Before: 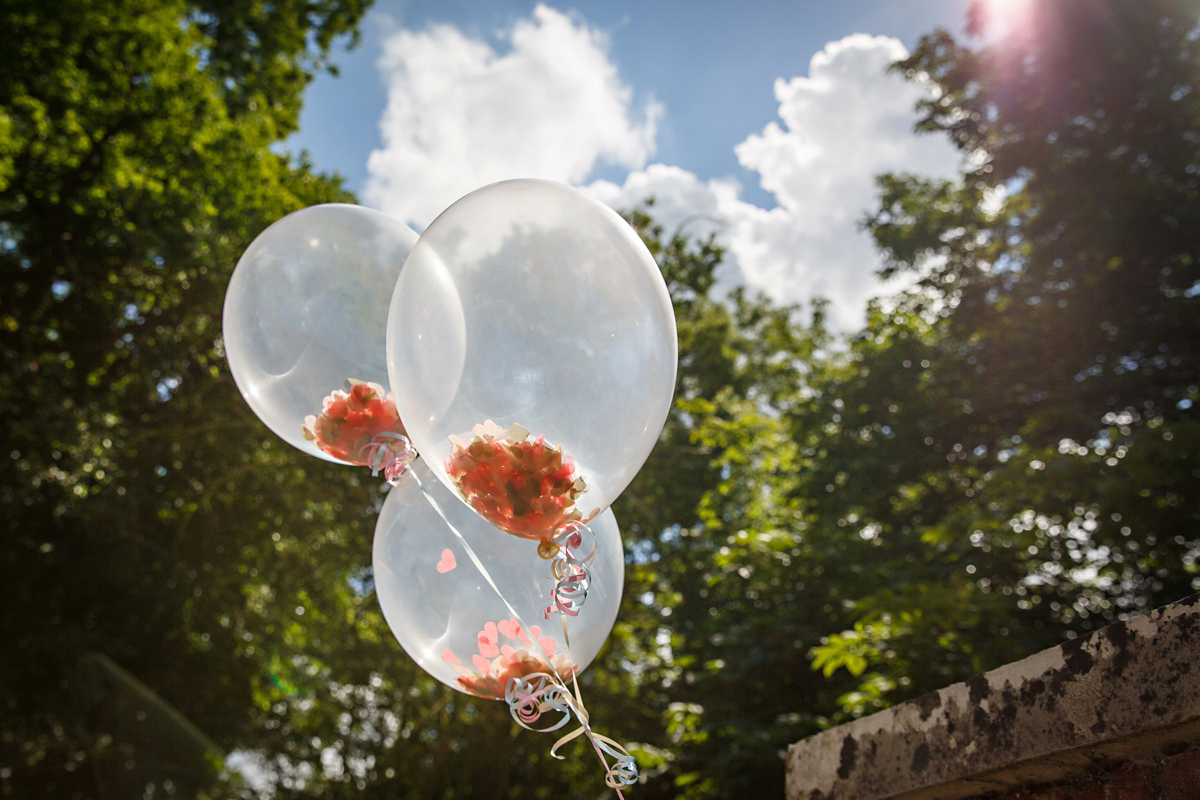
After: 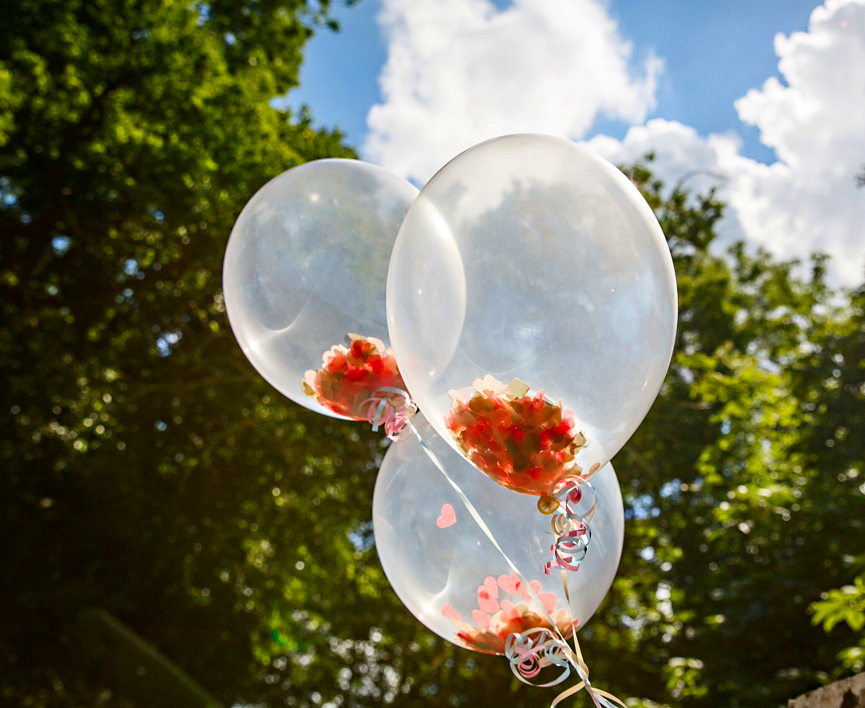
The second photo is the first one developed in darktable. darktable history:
haze removal: compatibility mode true, adaptive false
levels: gray 50.75%
crop: top 5.745%, right 27.901%, bottom 5.676%
contrast brightness saturation: contrast 0.159, saturation 0.327
